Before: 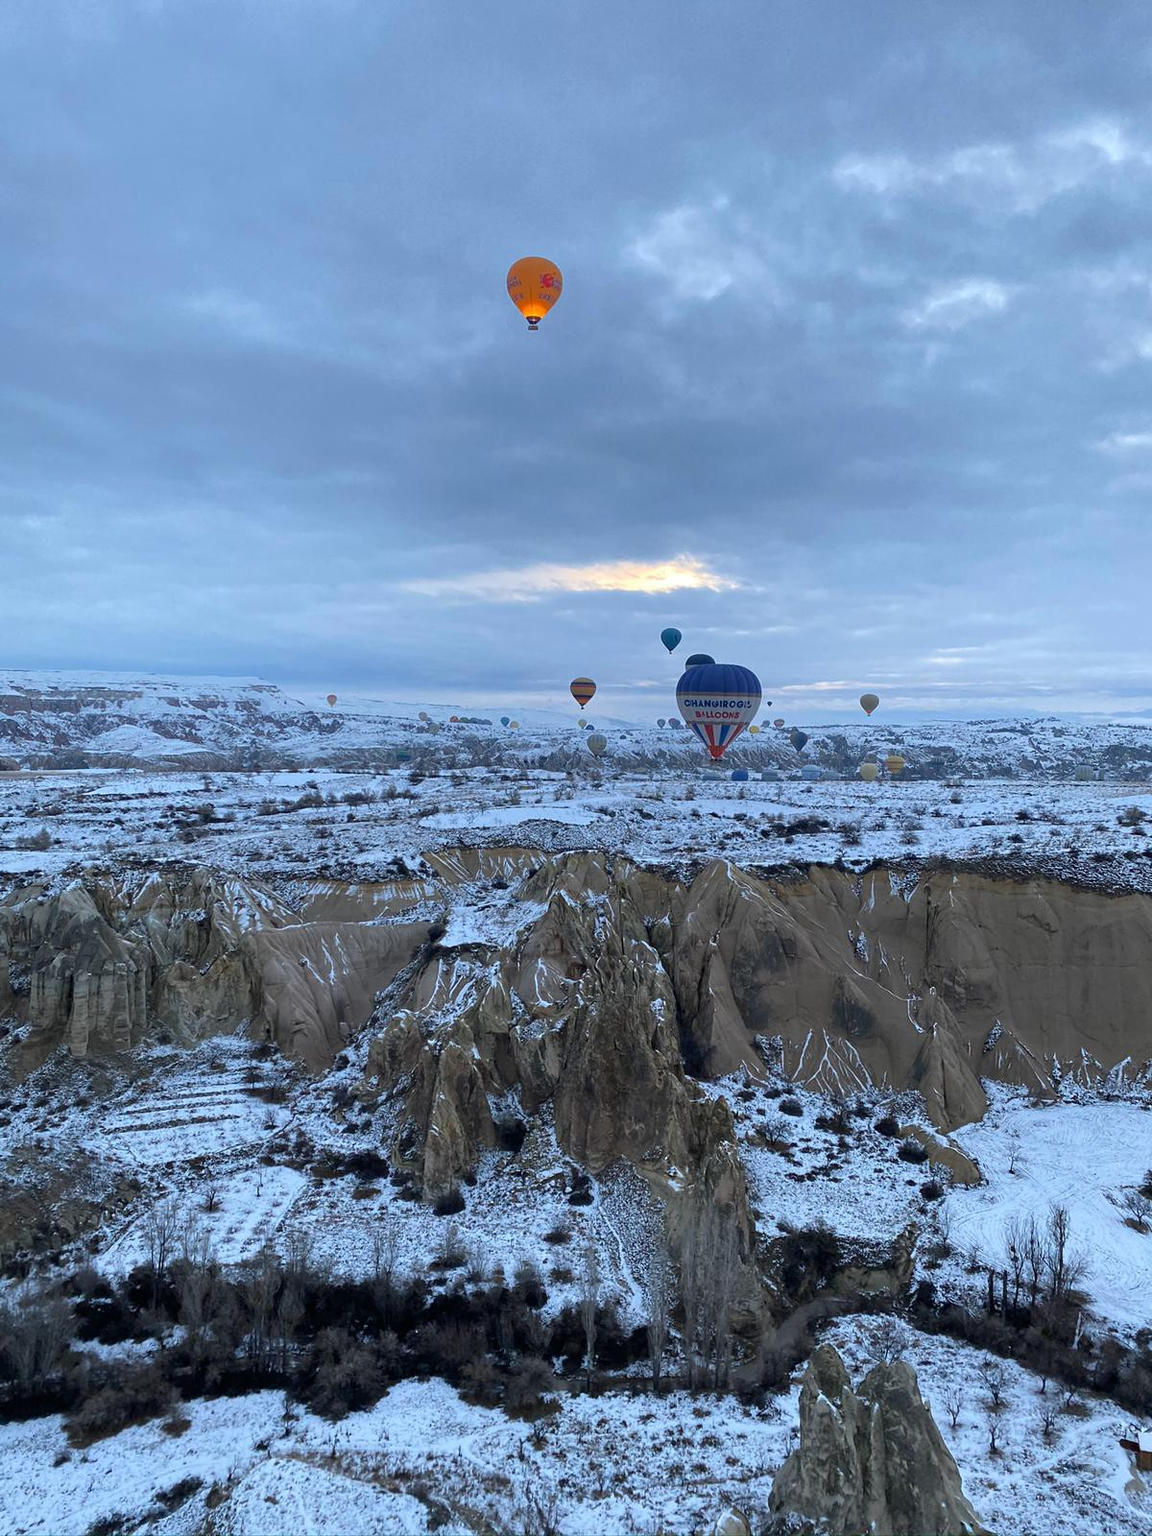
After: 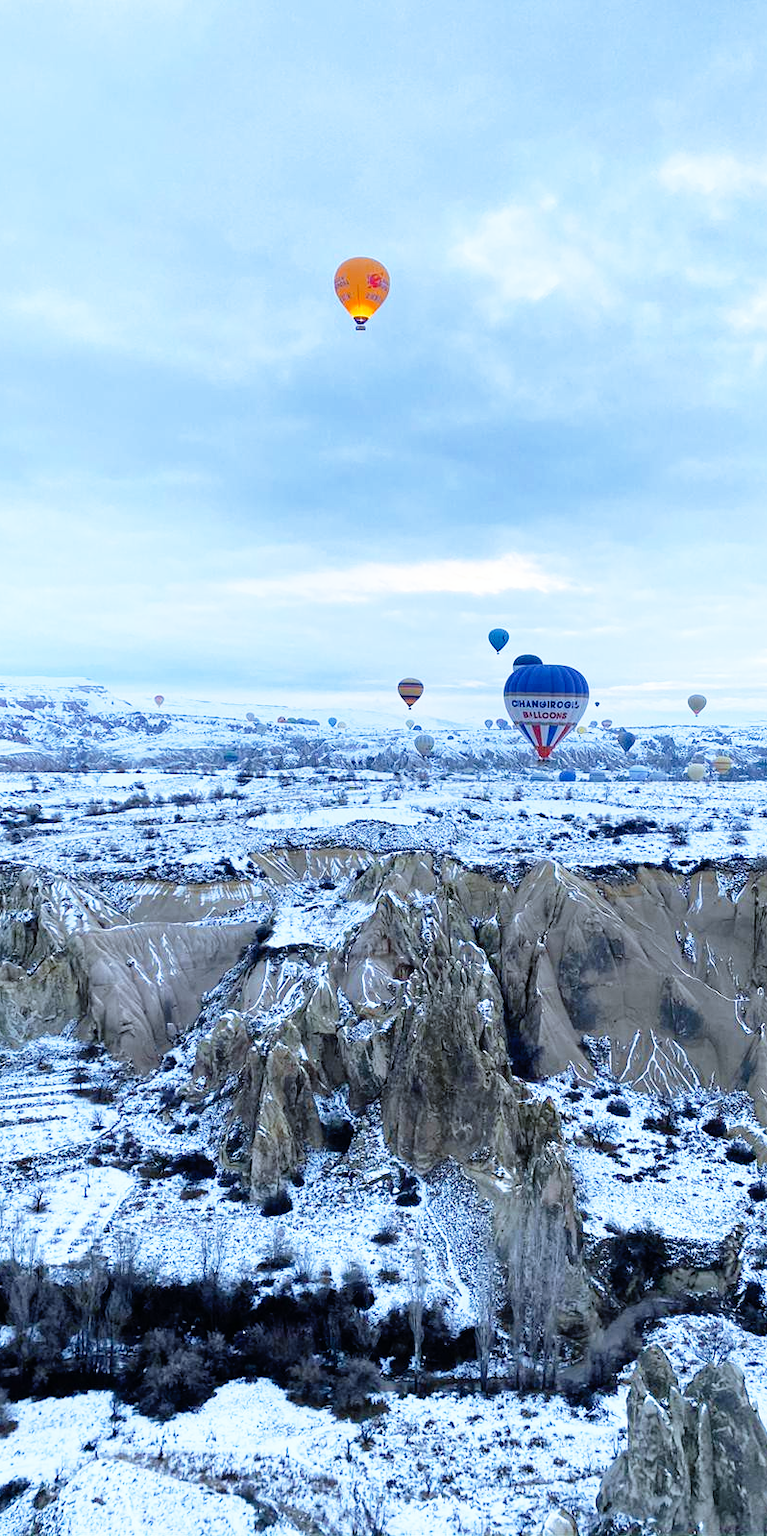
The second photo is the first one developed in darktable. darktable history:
crop and rotate: left 15.055%, right 18.278%
white balance: red 0.924, blue 1.095
base curve: curves: ch0 [(0, 0) (0.012, 0.01) (0.073, 0.168) (0.31, 0.711) (0.645, 0.957) (1, 1)], preserve colors none
